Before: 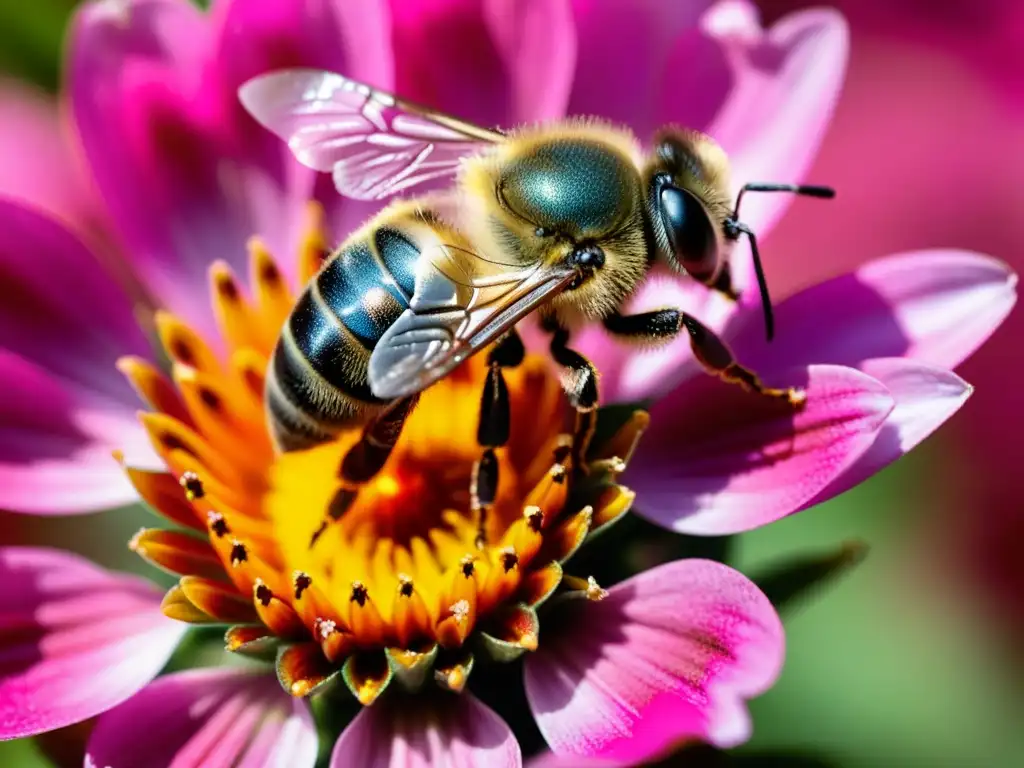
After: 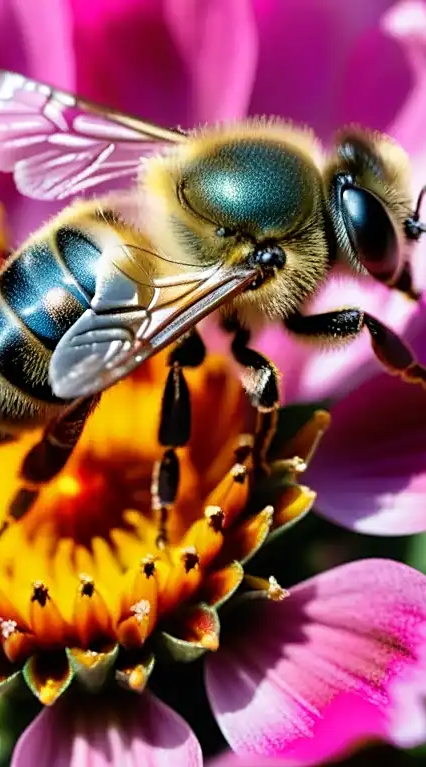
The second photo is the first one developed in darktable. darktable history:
sharpen: amount 0.2
crop: left 31.229%, right 27.105%
